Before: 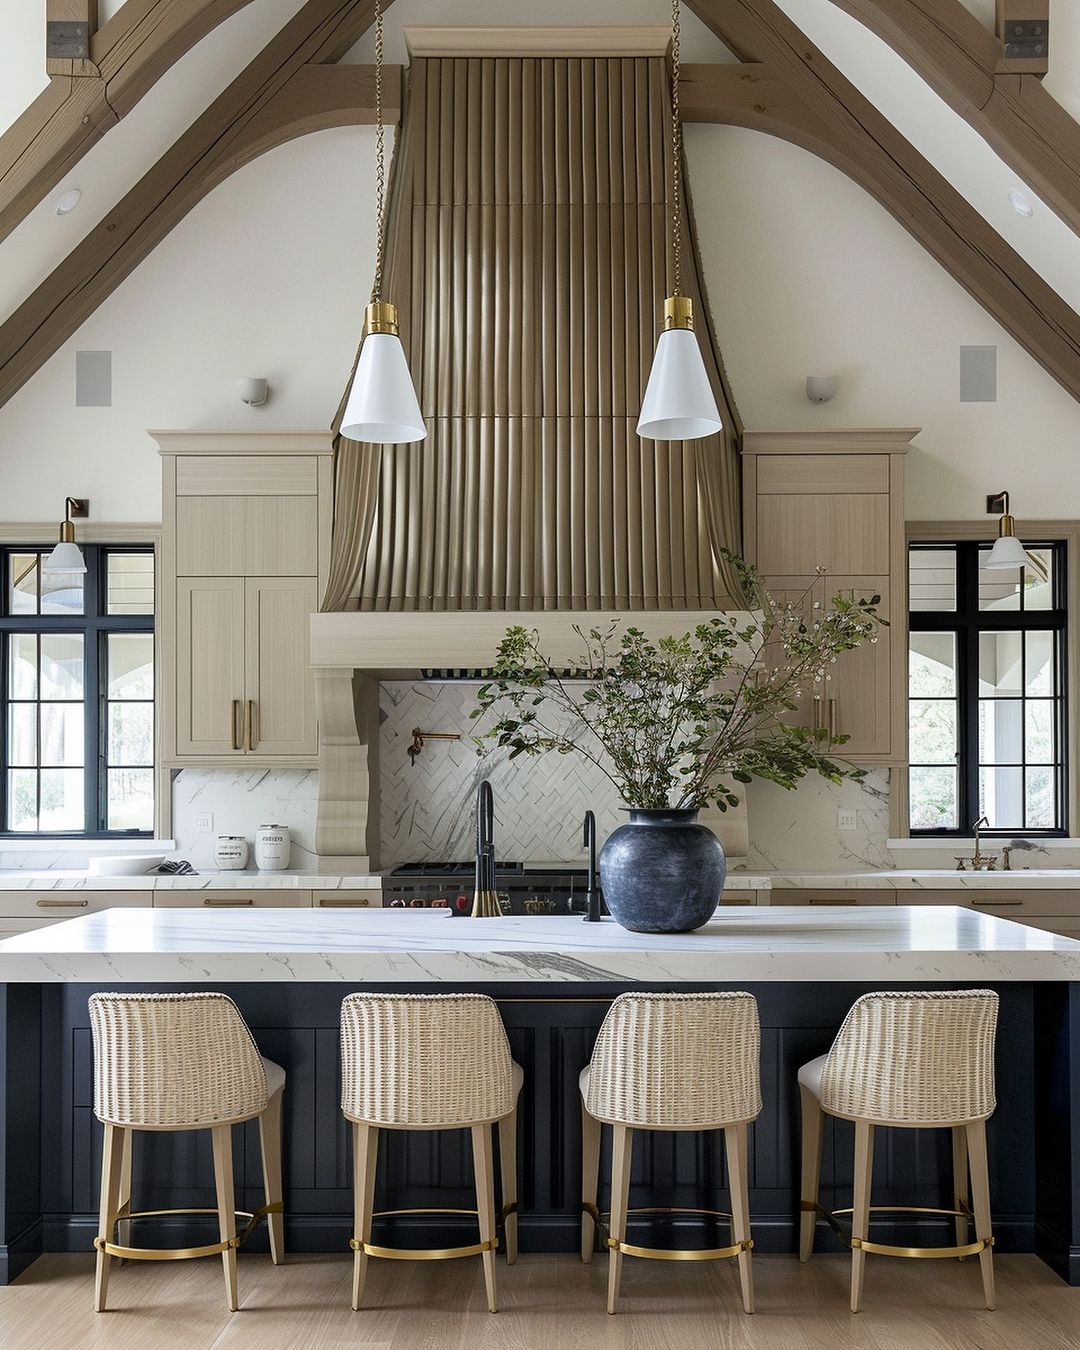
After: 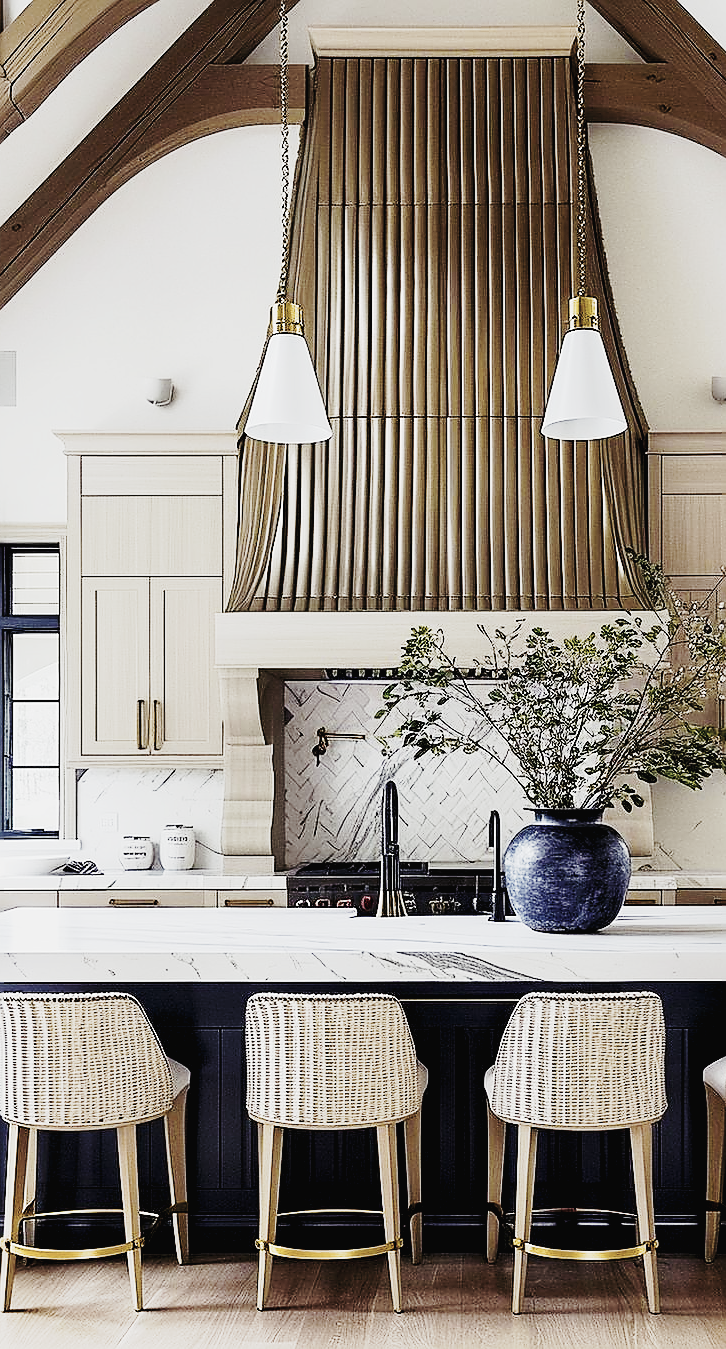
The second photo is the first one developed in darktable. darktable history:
exposure: exposure 0.209 EV, compensate highlight preservation false
tone curve: curves: ch0 [(0, 0.018) (0.036, 0.038) (0.15, 0.131) (0.27, 0.247) (0.528, 0.554) (0.761, 0.761) (1, 0.919)]; ch1 [(0, 0) (0.179, 0.173) (0.322, 0.32) (0.429, 0.431) (0.502, 0.5) (0.519, 0.522) (0.562, 0.588) (0.625, 0.67) (0.711, 0.745) (1, 1)]; ch2 [(0, 0) (0.29, 0.295) (0.404, 0.436) (0.497, 0.499) (0.521, 0.523) (0.561, 0.605) (0.657, 0.655) (0.712, 0.764) (1, 1)], preserve colors none
crop and rotate: left 8.85%, right 23.926%
sharpen: radius 1.388, amount 1.233, threshold 0.782
color zones: curves: ch1 [(0, 0.292) (0.001, 0.292) (0.2, 0.264) (0.4, 0.248) (0.6, 0.248) (0.8, 0.264) (0.999, 0.292) (1, 0.292)]
base curve: curves: ch0 [(0, 0) (0.028, 0.03) (0.121, 0.232) (0.46, 0.748) (0.859, 0.968) (1, 1)], preserve colors none
color balance rgb: shadows lift › luminance -21.607%, shadows lift › chroma 8.689%, shadows lift › hue 283.67°, global offset › luminance -1.427%, linear chroma grading › shadows 9.327%, linear chroma grading › highlights 10.043%, linear chroma grading › global chroma 14.379%, linear chroma grading › mid-tones 14.881%, perceptual saturation grading › global saturation 25.131%, perceptual brilliance grading › global brilliance 15.158%, perceptual brilliance grading › shadows -34.385%
